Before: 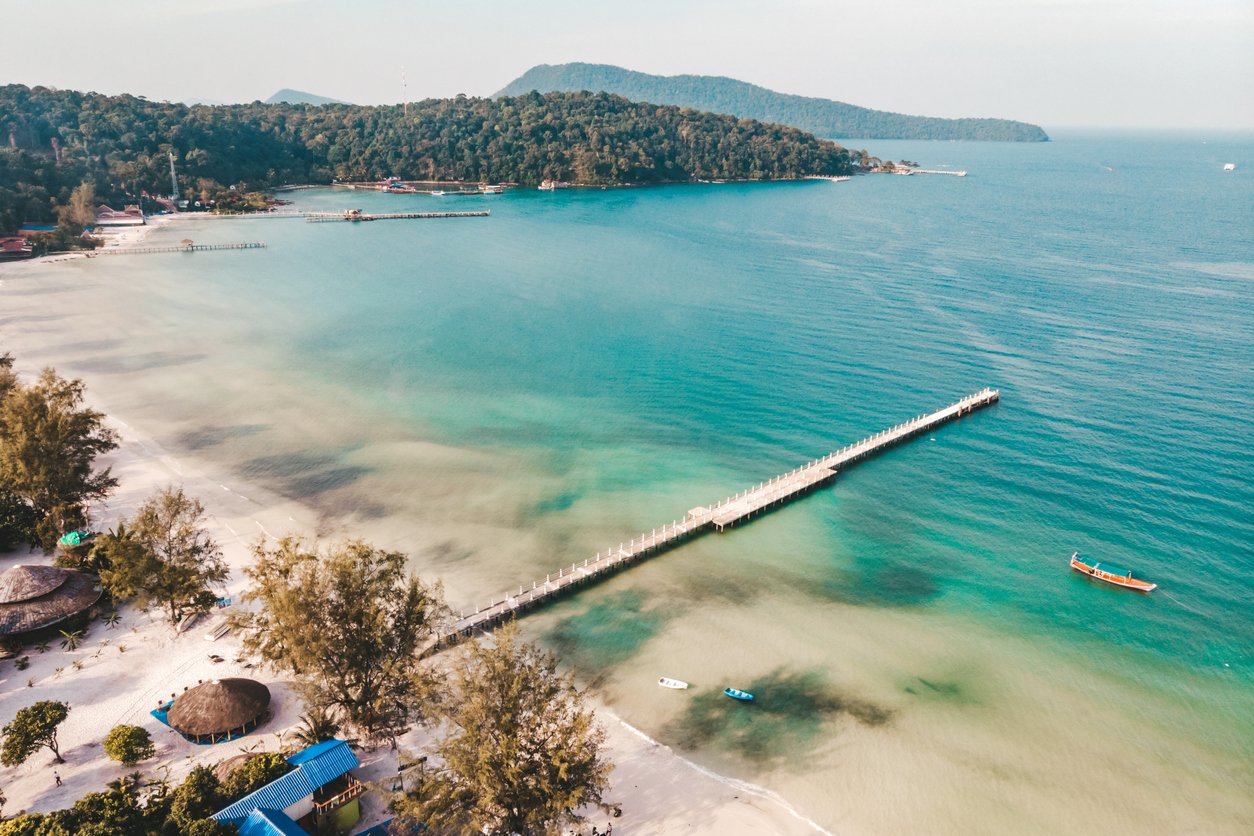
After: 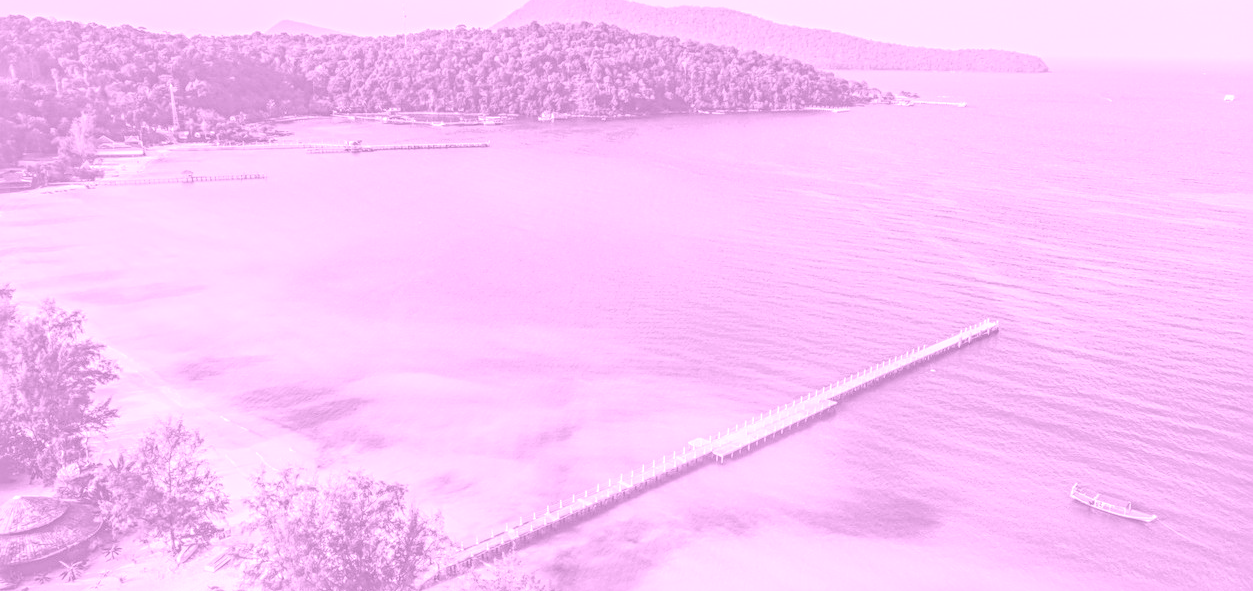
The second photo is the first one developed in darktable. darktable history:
white balance: red 1.045, blue 0.932
color correction: highlights a* 5.3, highlights b* 24.26, shadows a* -15.58, shadows b* 4.02
sharpen: radius 4
crop and rotate: top 8.293%, bottom 20.996%
color balance rgb: linear chroma grading › global chroma 10%, perceptual saturation grading › global saturation 5%, perceptual brilliance grading › global brilliance 4%, global vibrance 7%, saturation formula JzAzBz (2021)
local contrast: highlights 19%, detail 186%
colorize: hue 331.2°, saturation 75%, source mix 30.28%, lightness 70.52%, version 1
